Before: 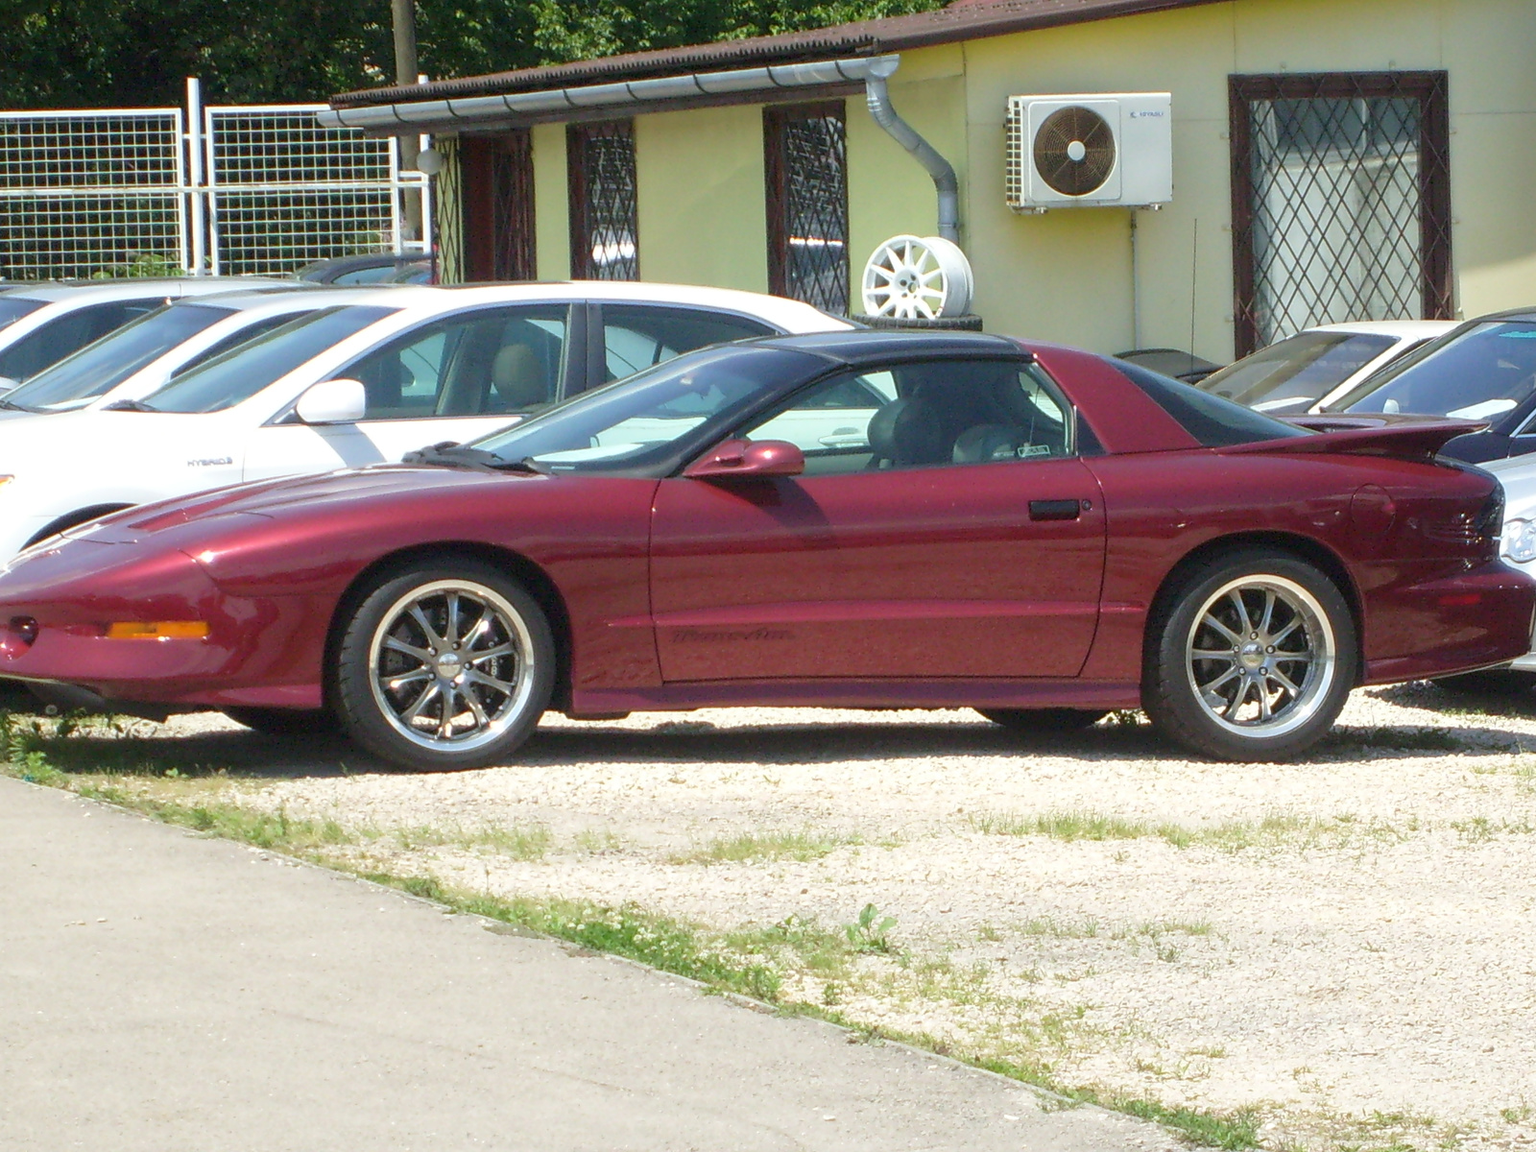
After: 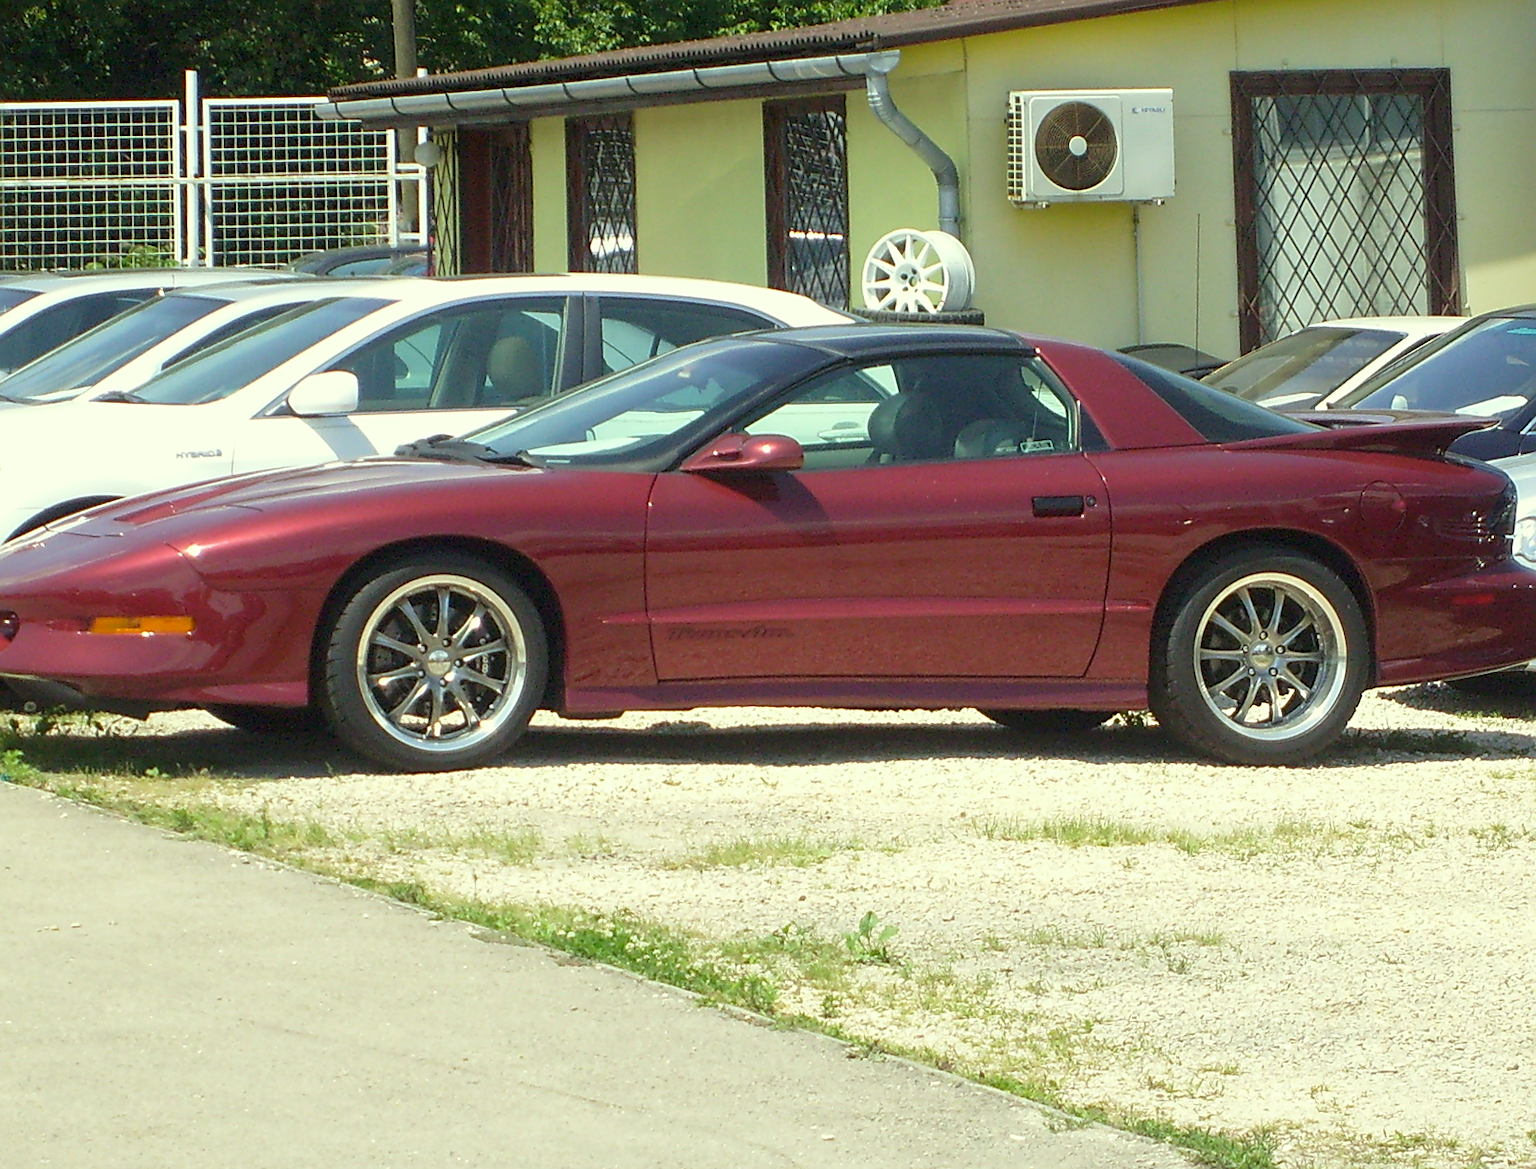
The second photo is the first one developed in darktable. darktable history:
color correction: highlights a* -5.94, highlights b* 11.19
sharpen: on, module defaults
rotate and perspective: rotation 0.226°, lens shift (vertical) -0.042, crop left 0.023, crop right 0.982, crop top 0.006, crop bottom 0.994
